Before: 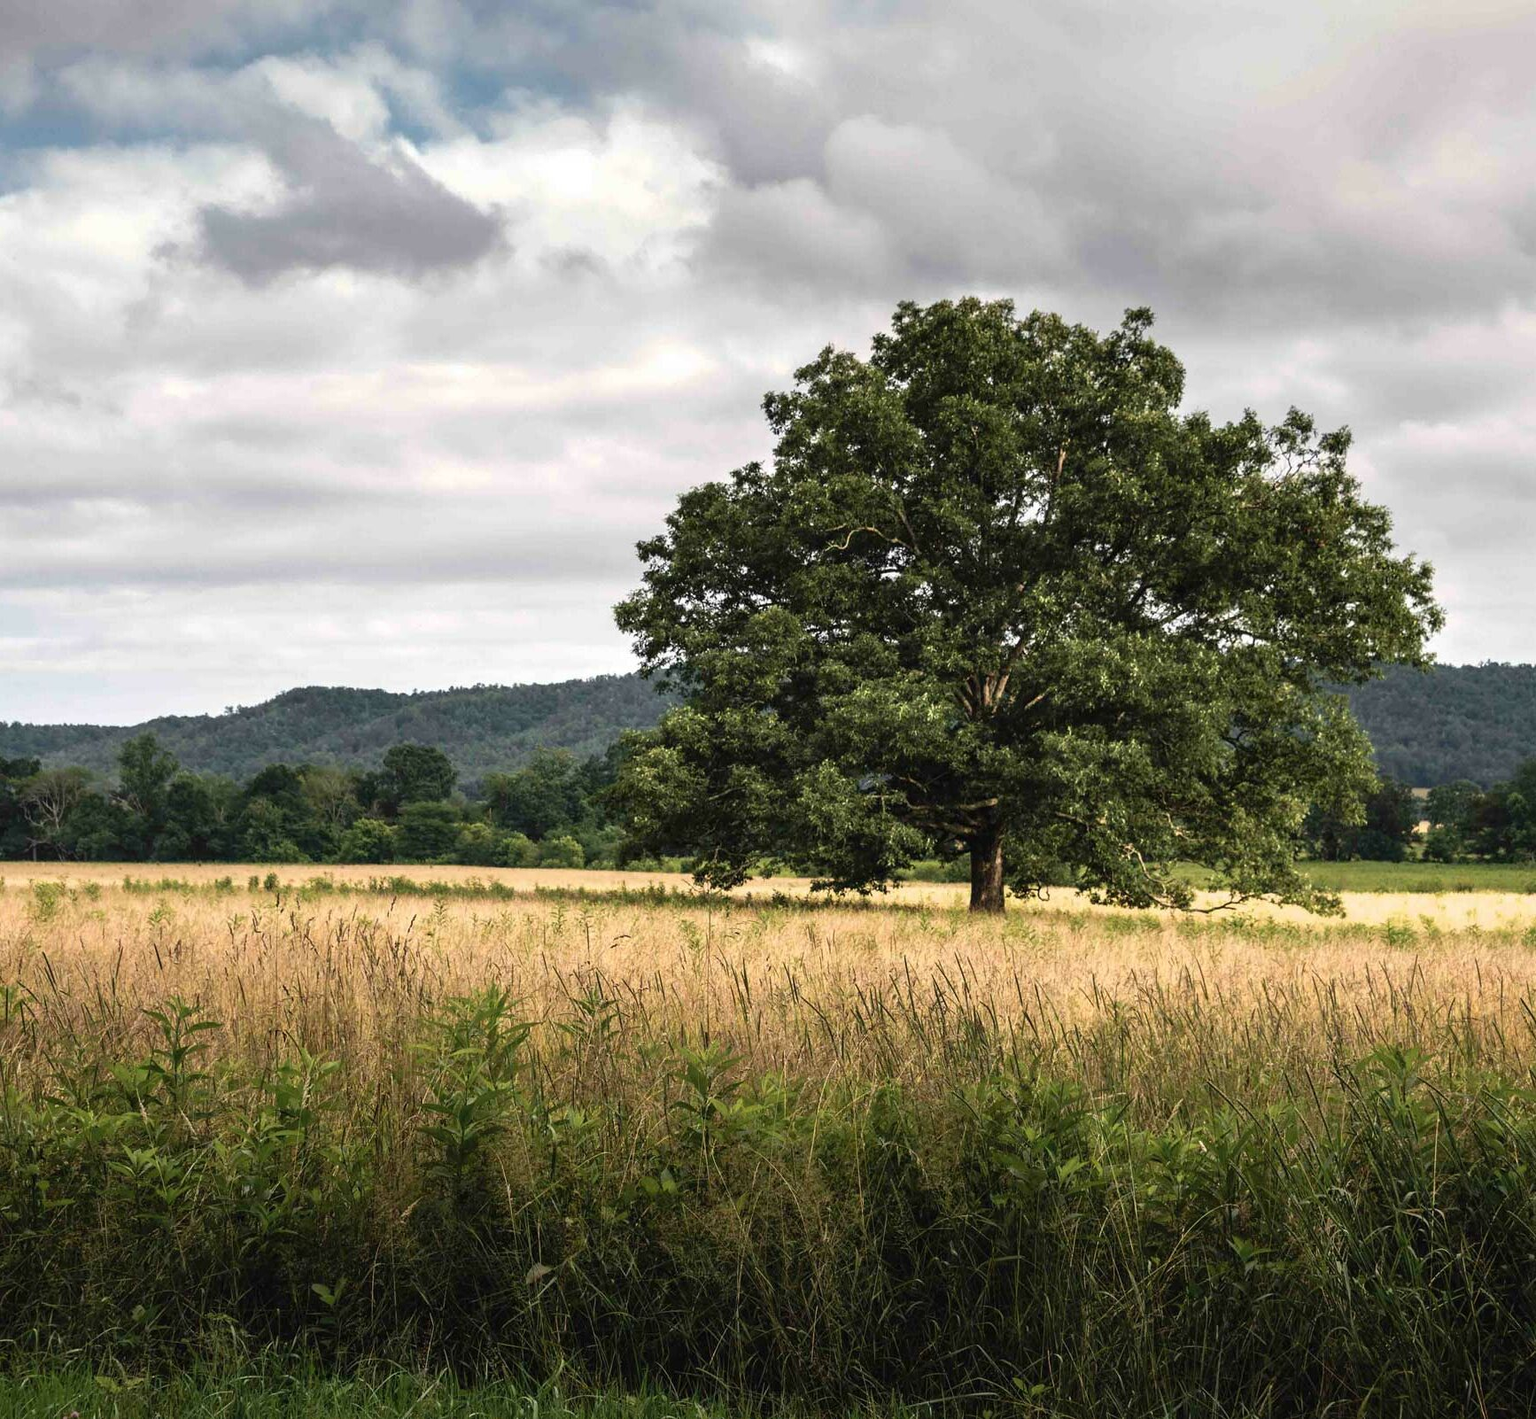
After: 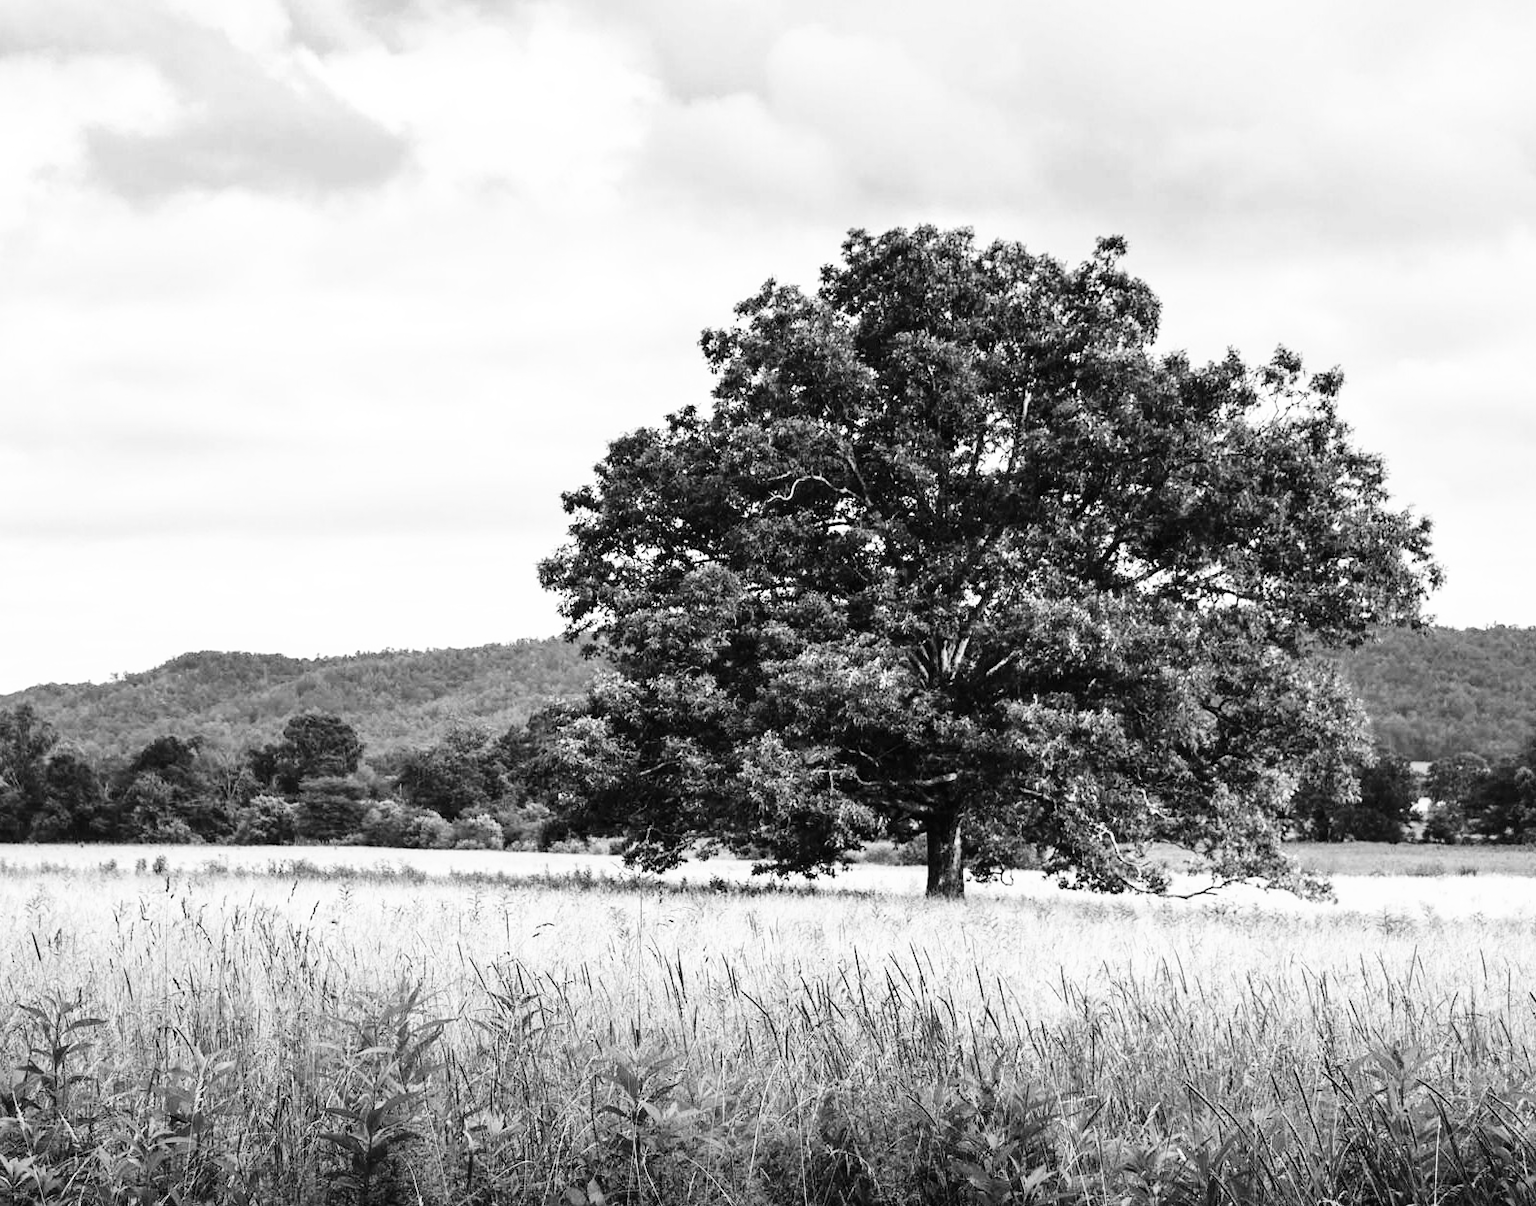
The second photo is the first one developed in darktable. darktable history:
crop: left 8.155%, top 6.611%, bottom 15.385%
monochrome: on, module defaults
base curve: curves: ch0 [(0, 0.003) (0.001, 0.002) (0.006, 0.004) (0.02, 0.022) (0.048, 0.086) (0.094, 0.234) (0.162, 0.431) (0.258, 0.629) (0.385, 0.8) (0.548, 0.918) (0.751, 0.988) (1, 1)], preserve colors none
white balance: red 0.766, blue 1.537
